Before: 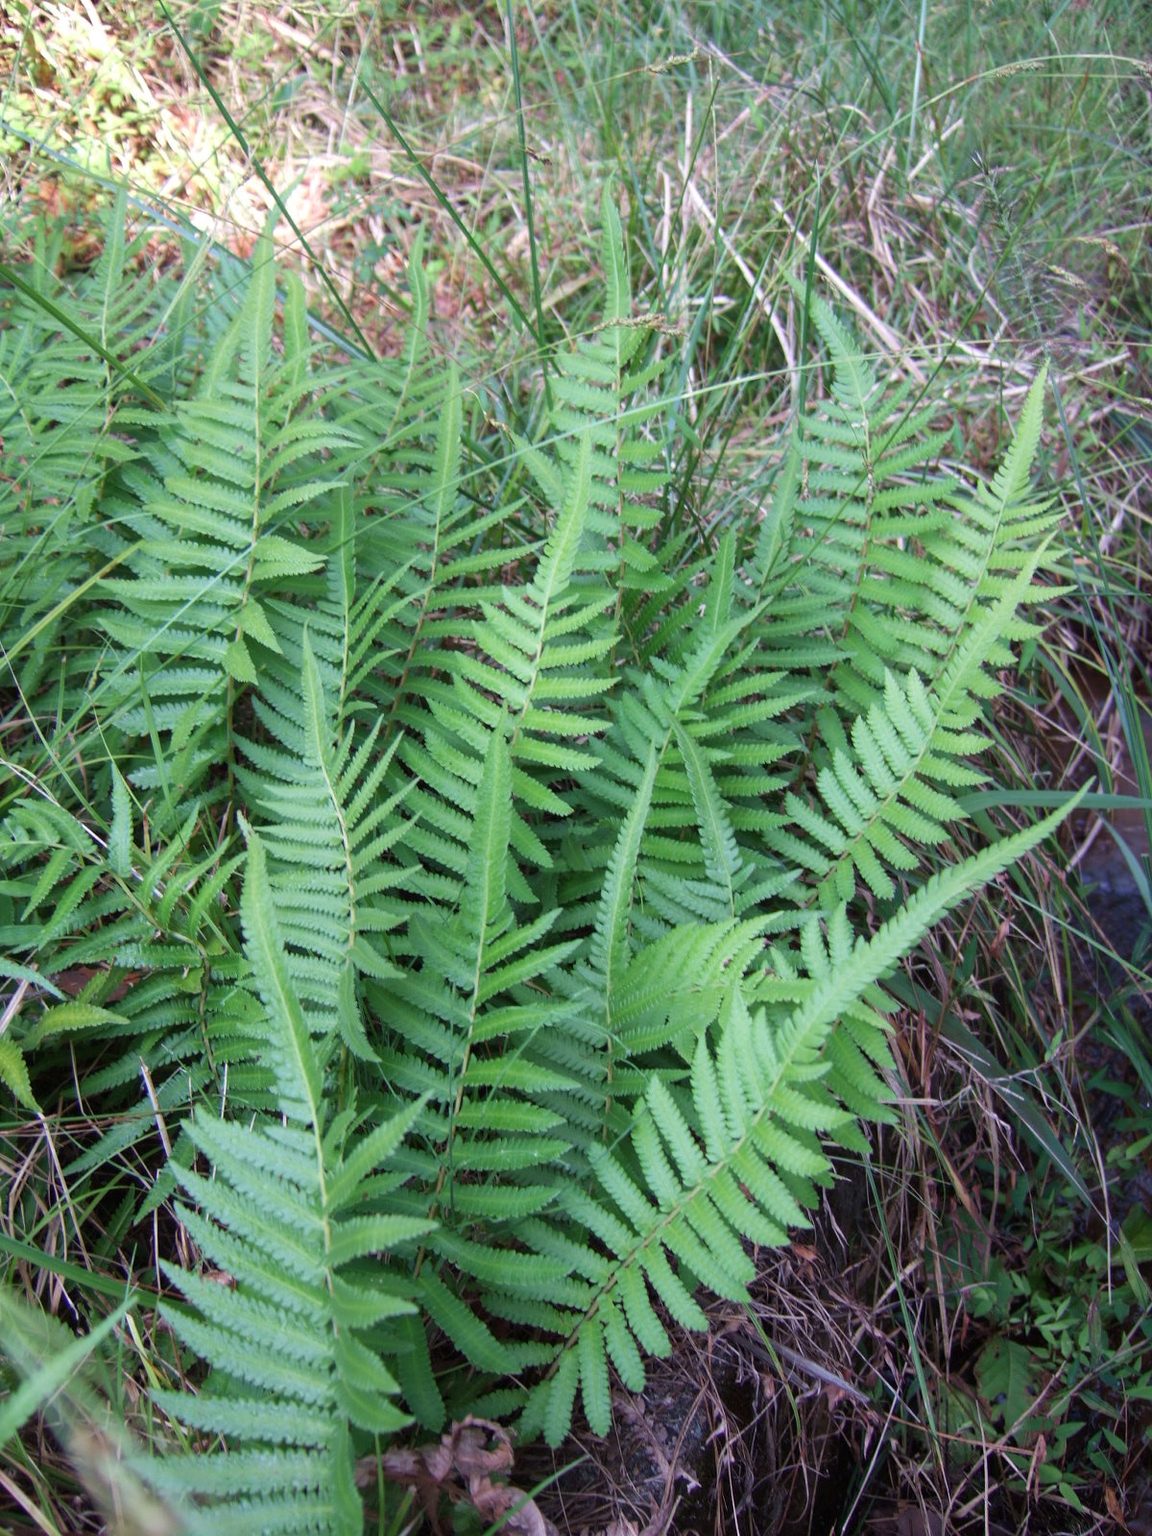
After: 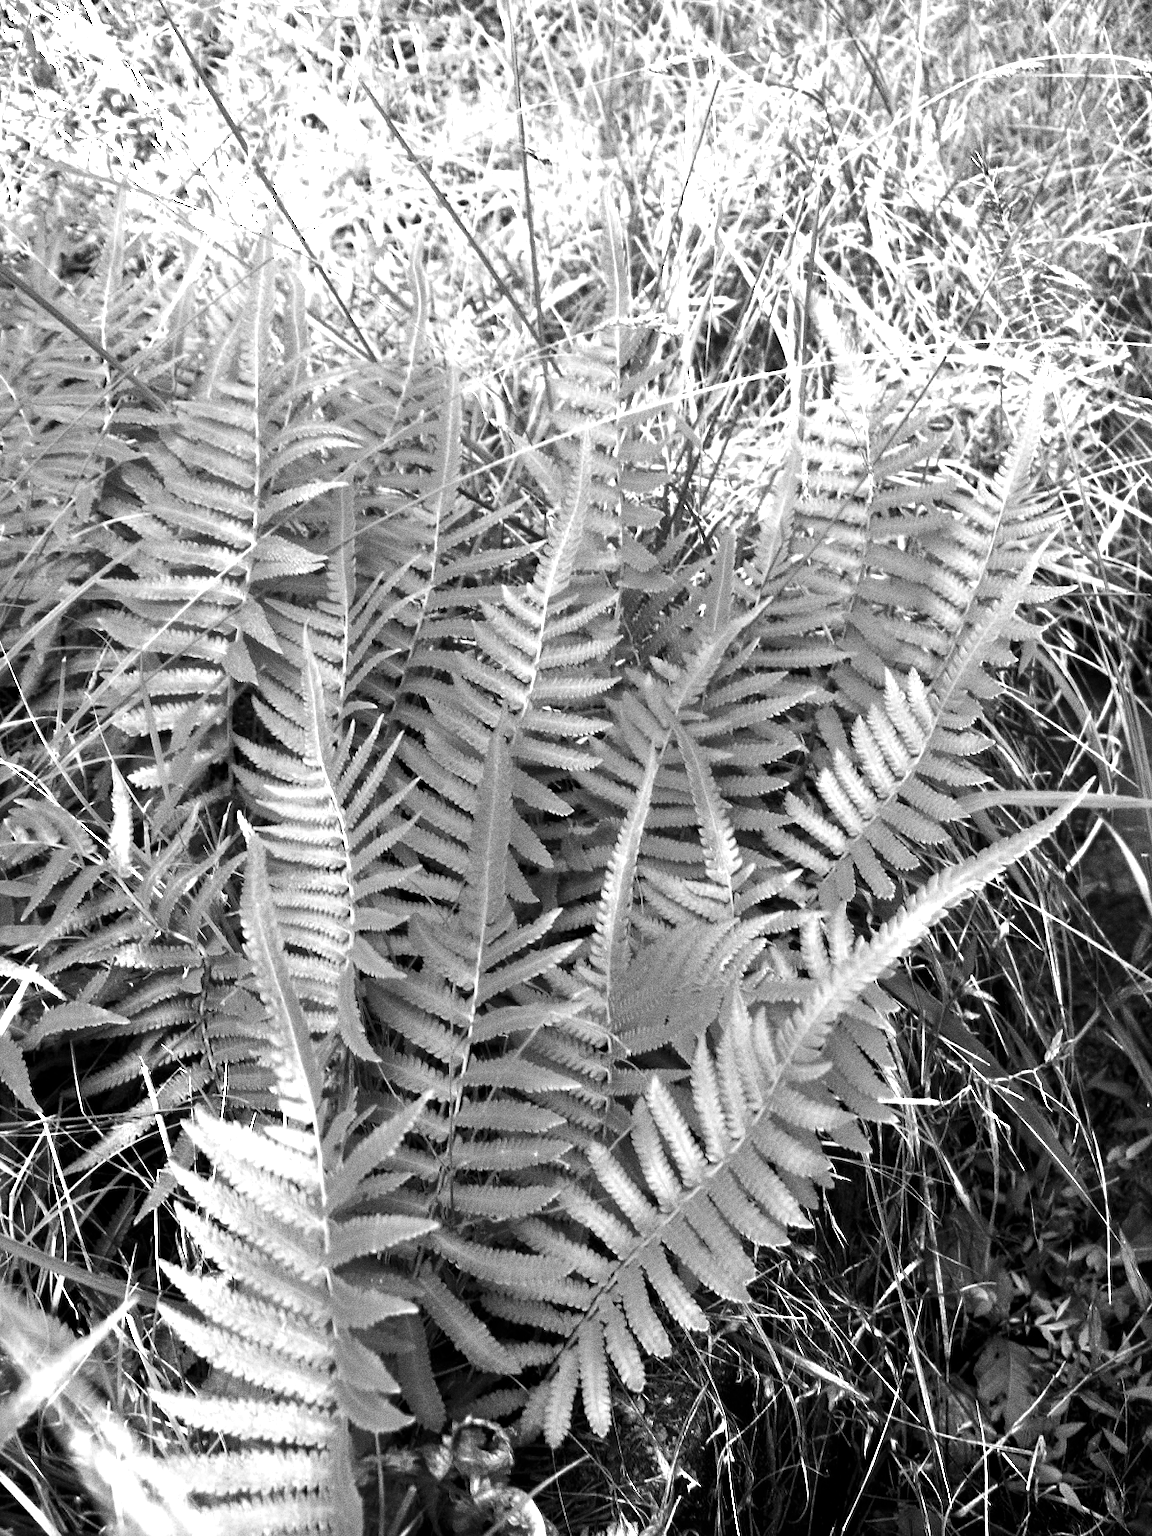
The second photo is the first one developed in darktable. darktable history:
color balance: mode lift, gamma, gain (sRGB), lift [1.014, 0.966, 0.918, 0.87], gamma [0.86, 0.734, 0.918, 0.976], gain [1.063, 1.13, 1.063, 0.86]
color balance rgb: perceptual saturation grading › global saturation 25%, perceptual brilliance grading › global brilliance 35%, perceptual brilliance grading › highlights 50%, perceptual brilliance grading › mid-tones 60%, perceptual brilliance grading › shadows 35%, global vibrance 20%
monochrome: size 1
grain: coarseness 0.09 ISO, strength 40%
